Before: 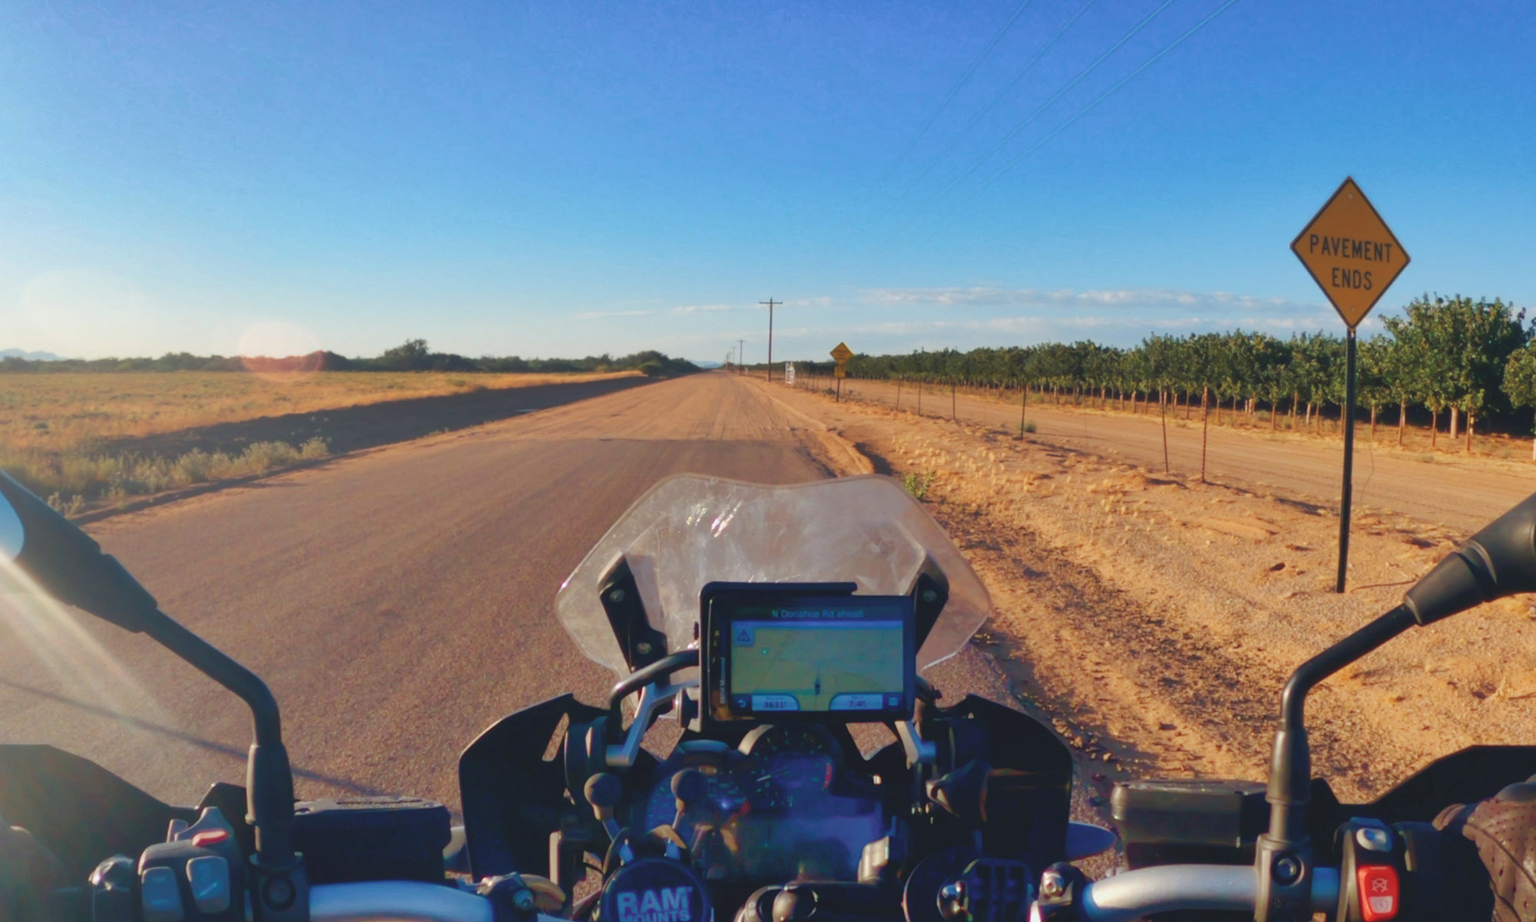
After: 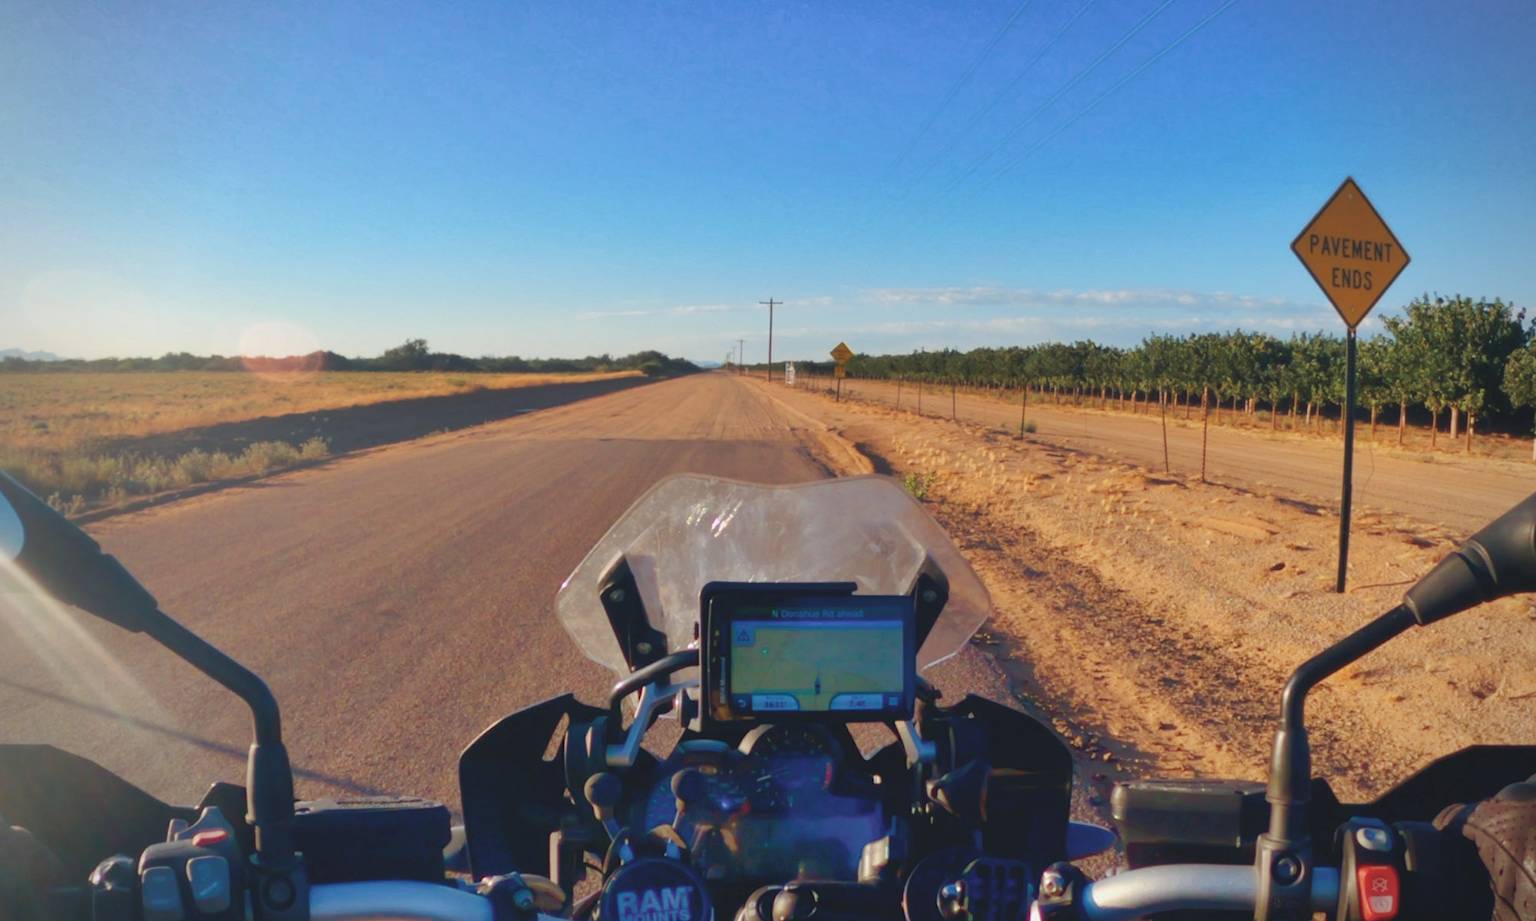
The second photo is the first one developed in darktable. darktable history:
vignetting: brightness -0.418, saturation -0.3
